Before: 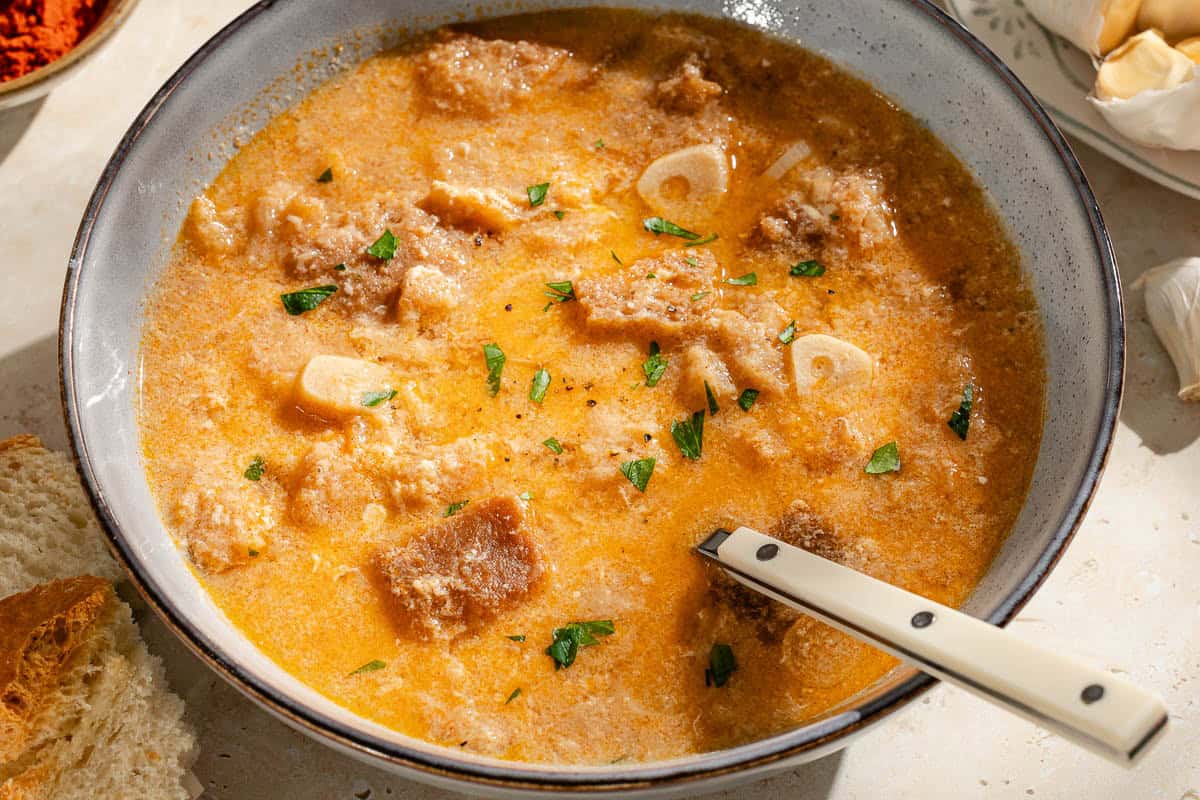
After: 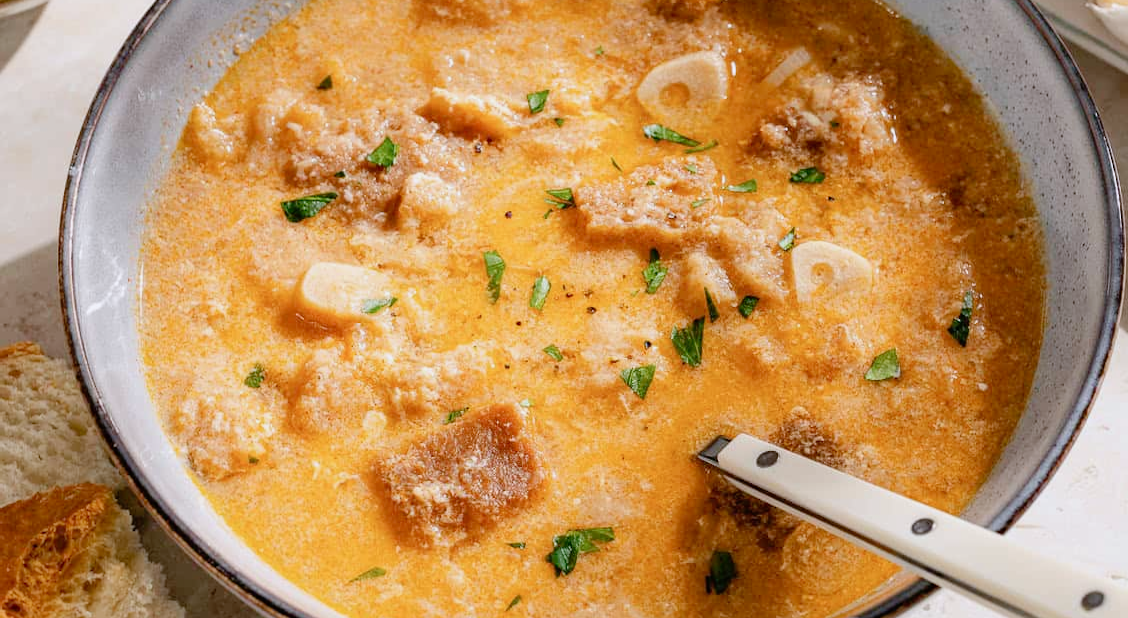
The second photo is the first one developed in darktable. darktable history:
color calibration: illuminant as shot in camera, x 0.358, y 0.373, temperature 4628.91 K
tone curve: curves: ch0 [(0, 0) (0.07, 0.052) (0.23, 0.254) (0.486, 0.53) (0.822, 0.825) (0.994, 0.955)]; ch1 [(0, 0) (0.226, 0.261) (0.379, 0.442) (0.469, 0.472) (0.495, 0.495) (0.514, 0.504) (0.561, 0.568) (0.59, 0.612) (1, 1)]; ch2 [(0, 0) (0.269, 0.299) (0.459, 0.441) (0.498, 0.499) (0.523, 0.52) (0.551, 0.576) (0.629, 0.643) (0.659, 0.681) (0.718, 0.764) (1, 1)], preserve colors none
crop and rotate: angle 0.051°, top 11.681%, right 5.797%, bottom 10.854%
